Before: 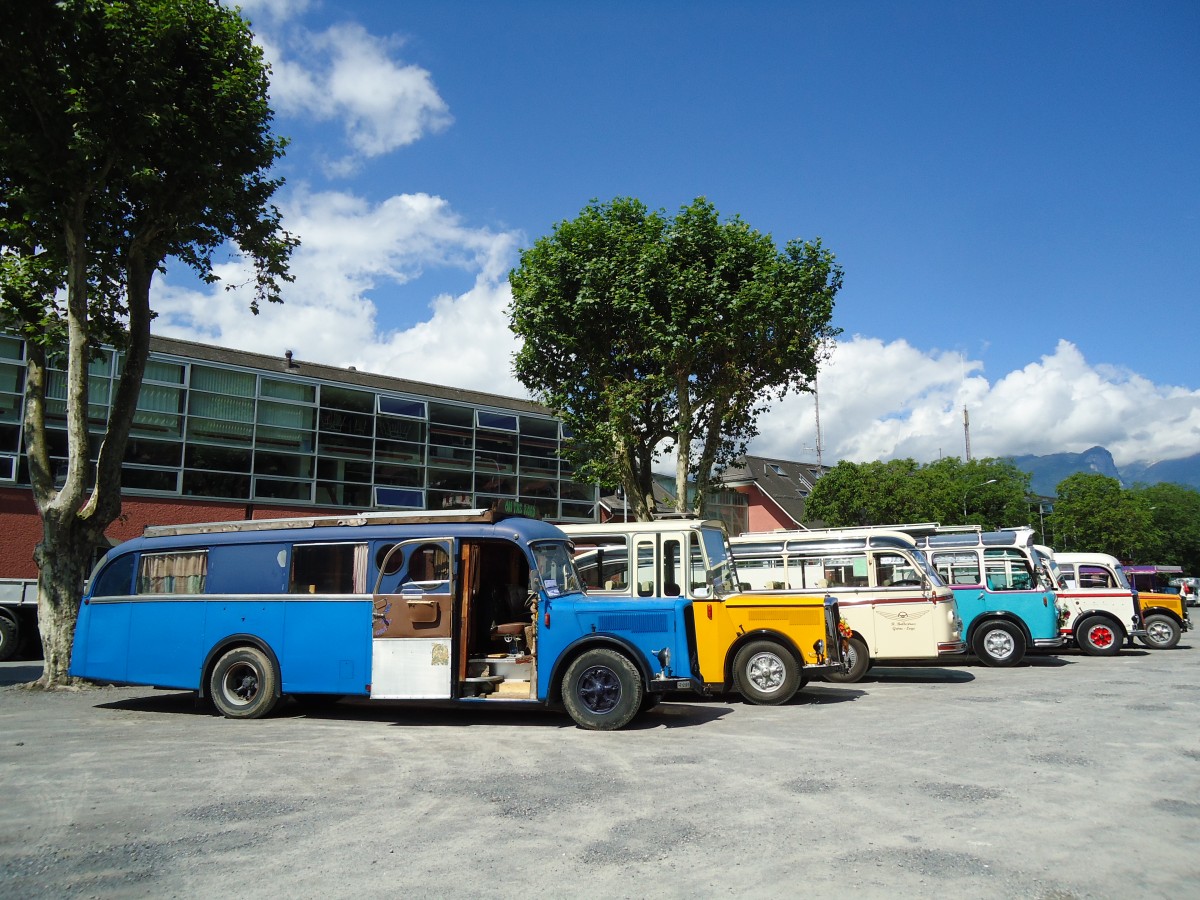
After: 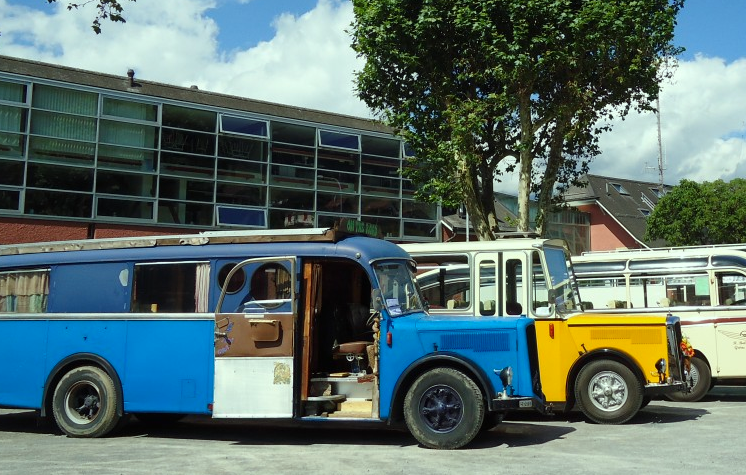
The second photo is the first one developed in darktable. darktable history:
crop: left 13.218%, top 31.29%, right 24.565%, bottom 15.831%
color correction: highlights a* -8.43, highlights b* 3.39
